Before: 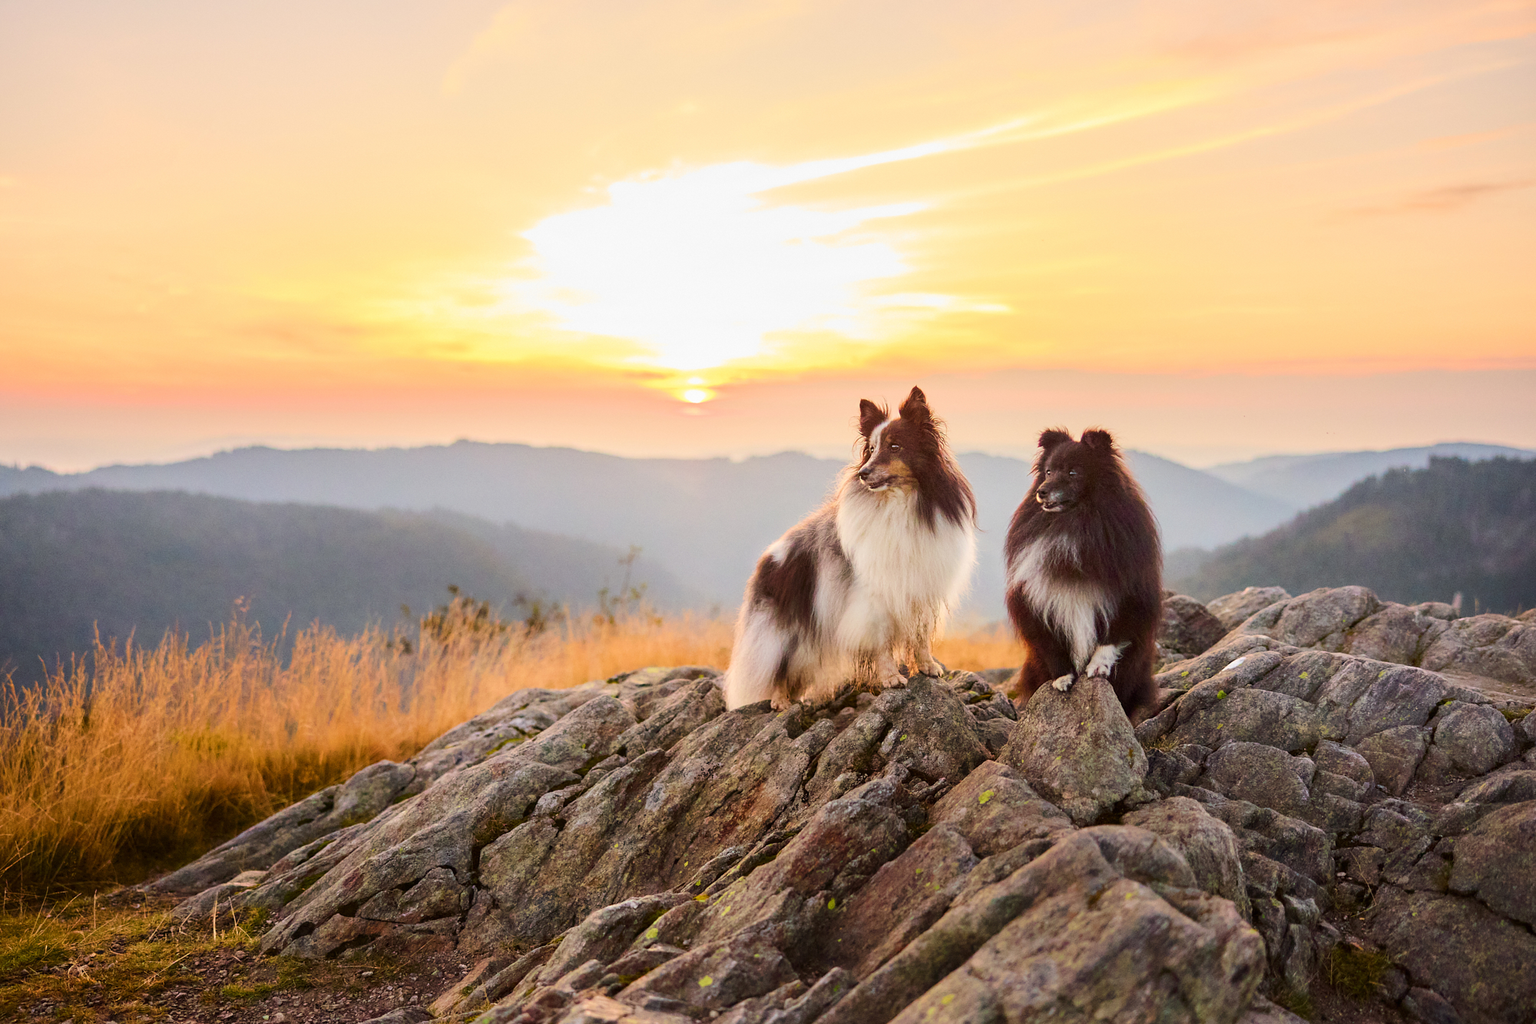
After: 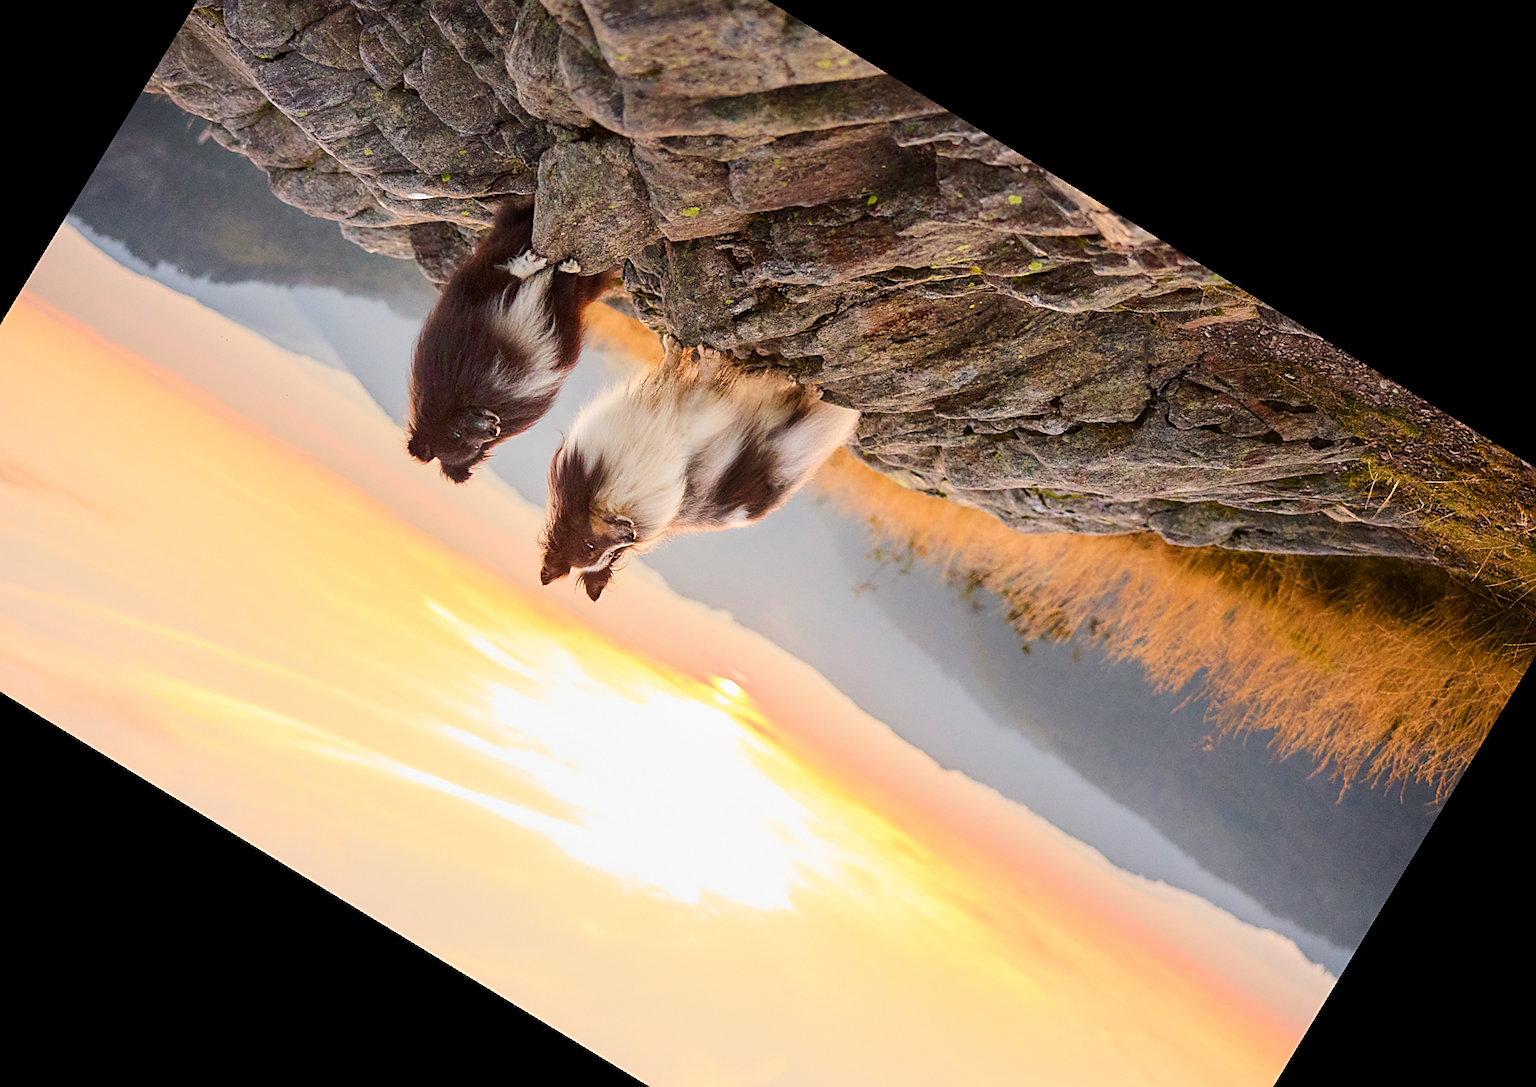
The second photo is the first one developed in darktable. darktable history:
crop and rotate: angle 148.68°, left 9.111%, top 15.603%, right 4.588%, bottom 17.041%
sharpen: on, module defaults
